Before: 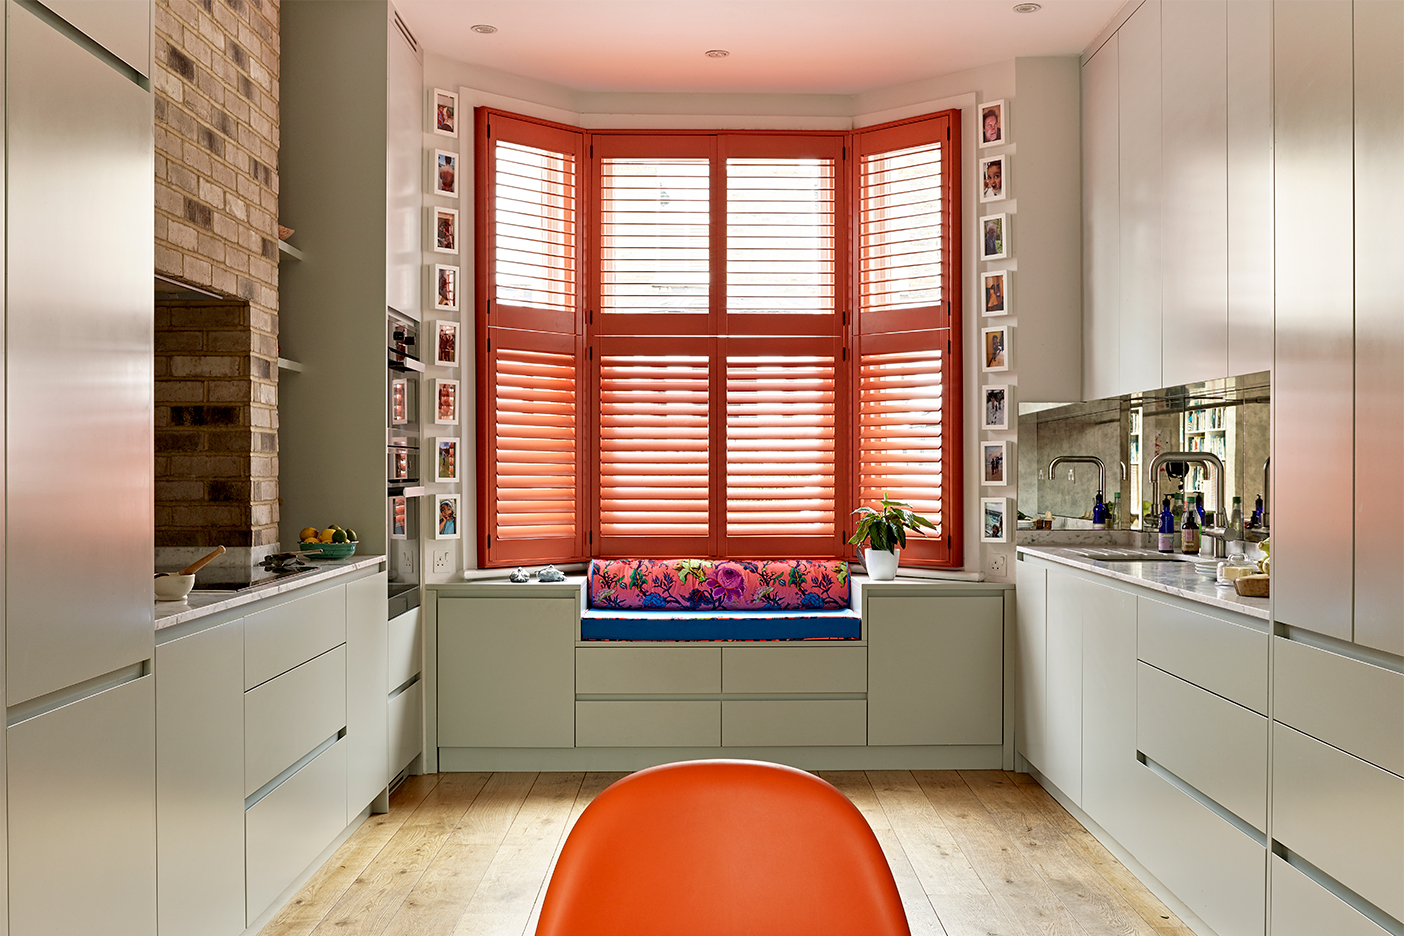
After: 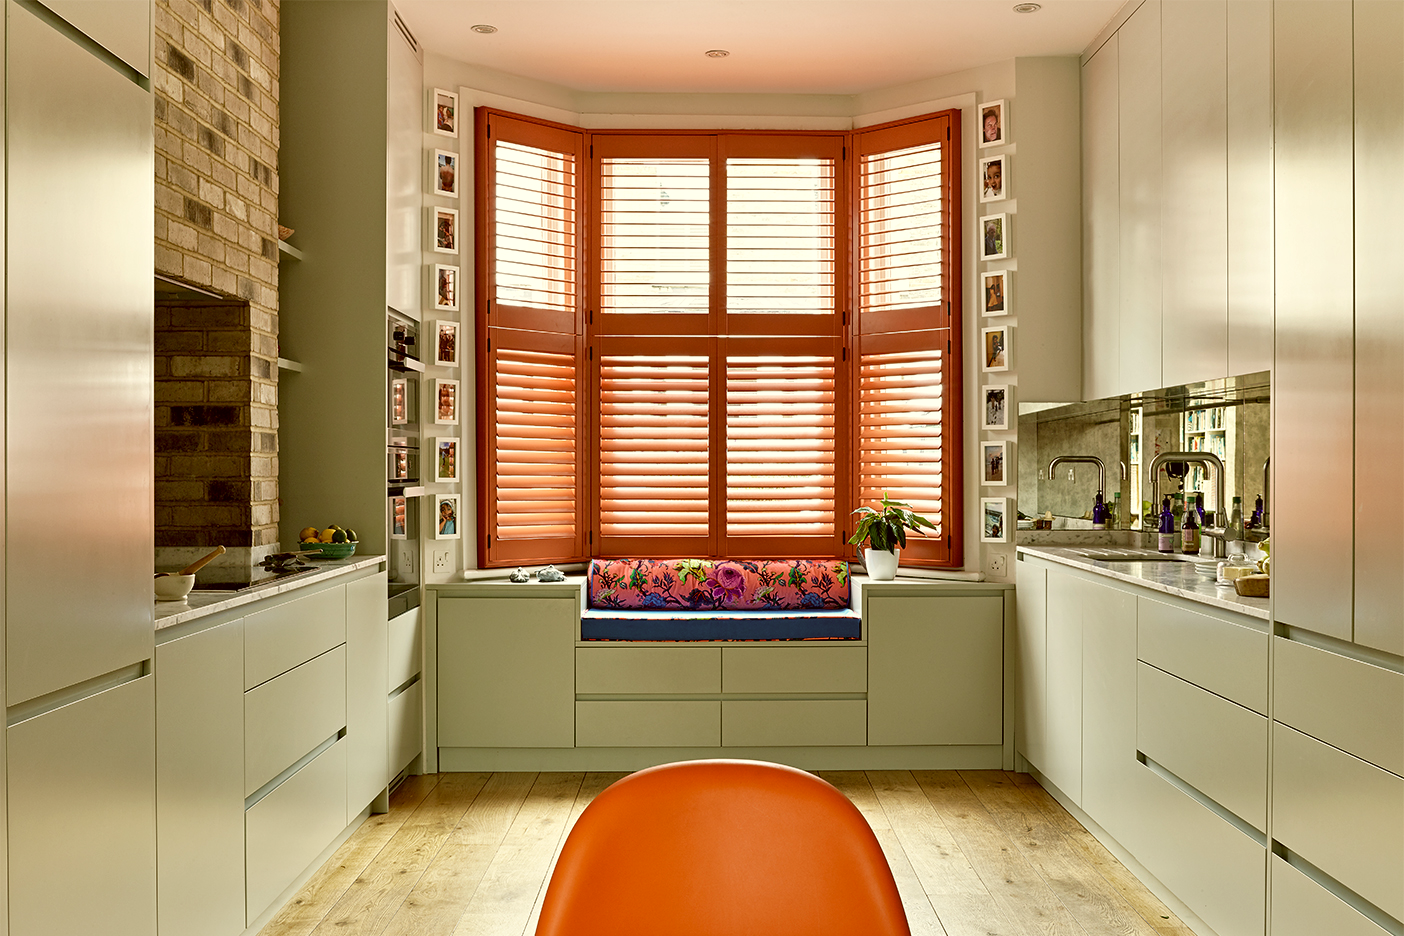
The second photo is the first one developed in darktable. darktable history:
local contrast: mode bilateral grid, contrast 21, coarseness 51, detail 119%, midtone range 0.2
color zones: curves: ch1 [(0, 0.469) (0.001, 0.469) (0.12, 0.446) (0.248, 0.469) (0.5, 0.5) (0.748, 0.5) (0.999, 0.469) (1, 0.469)]
color correction: highlights a* -1.73, highlights b* 10.55, shadows a* 0.684, shadows b* 18.93
